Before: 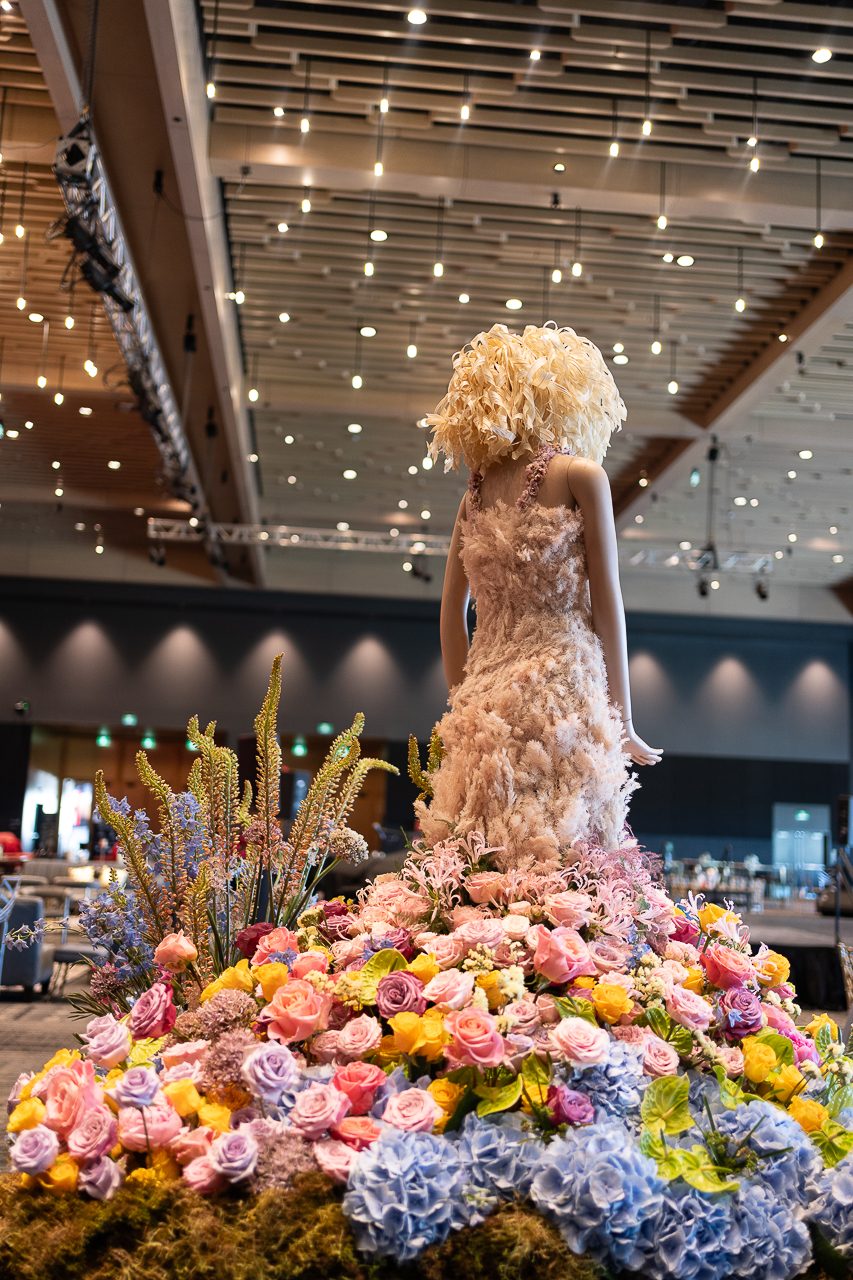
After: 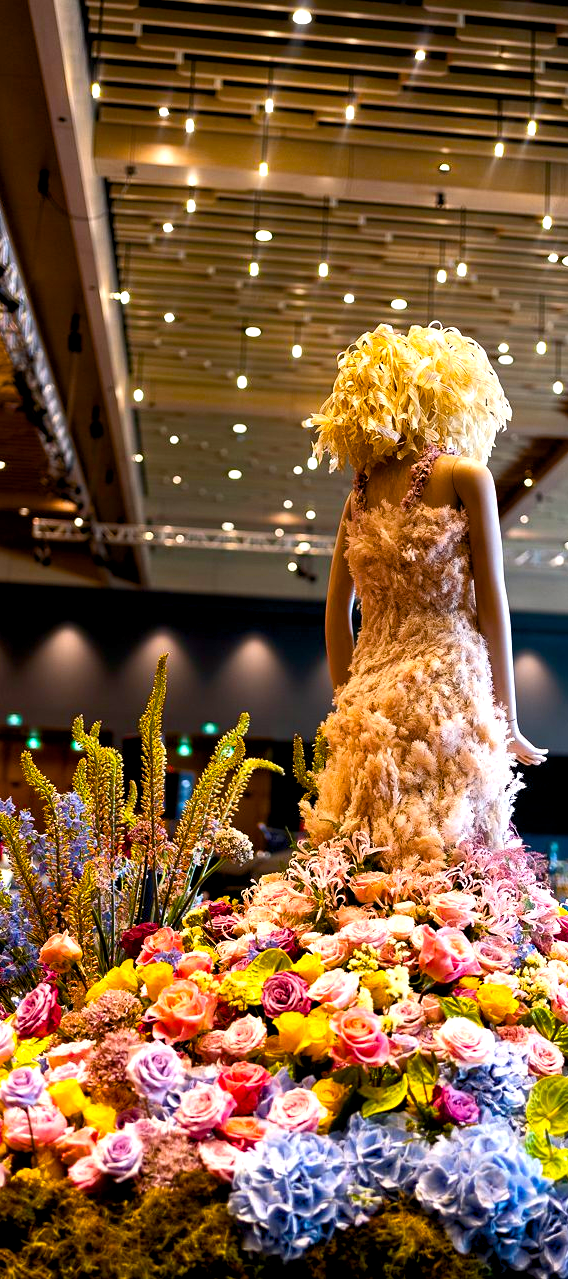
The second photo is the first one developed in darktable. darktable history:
crop and rotate: left 13.537%, right 19.796%
color balance rgb: linear chroma grading › global chroma 9%, perceptual saturation grading › global saturation 36%, perceptual saturation grading › shadows 35%, perceptual brilliance grading › global brilliance 15%, perceptual brilliance grading › shadows -35%, global vibrance 15%
exposure: black level correction 0.009, exposure 0.014 EV, compensate highlight preservation false
